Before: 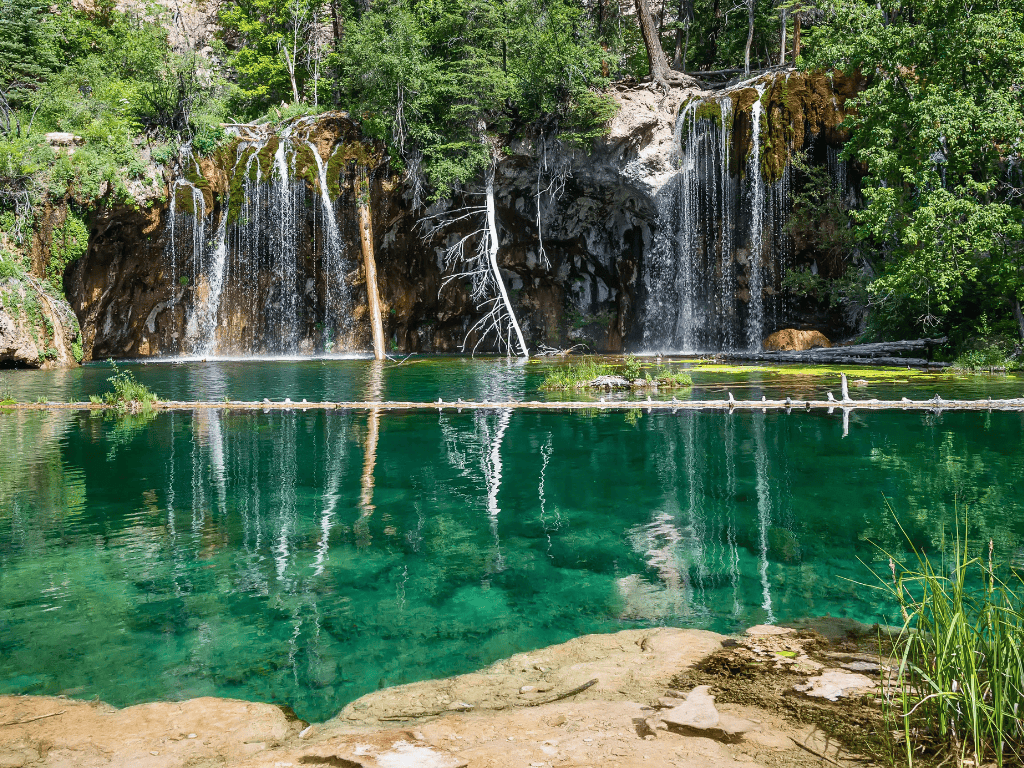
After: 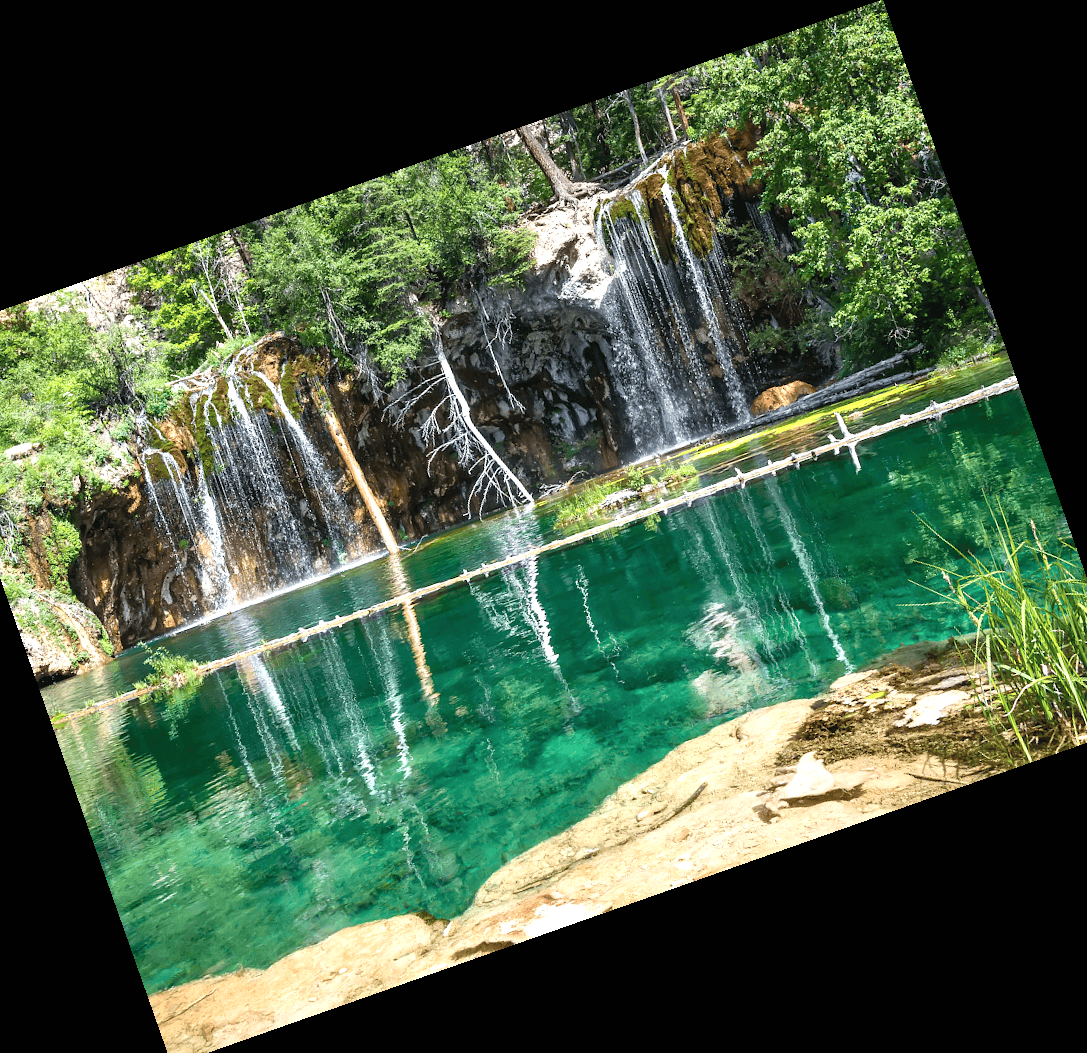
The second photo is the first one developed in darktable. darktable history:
exposure: black level correction 0, exposure 0.7 EV, compensate exposure bias true, compensate highlight preservation false
crop and rotate: angle 19.43°, left 6.812%, right 4.125%, bottom 1.087%
